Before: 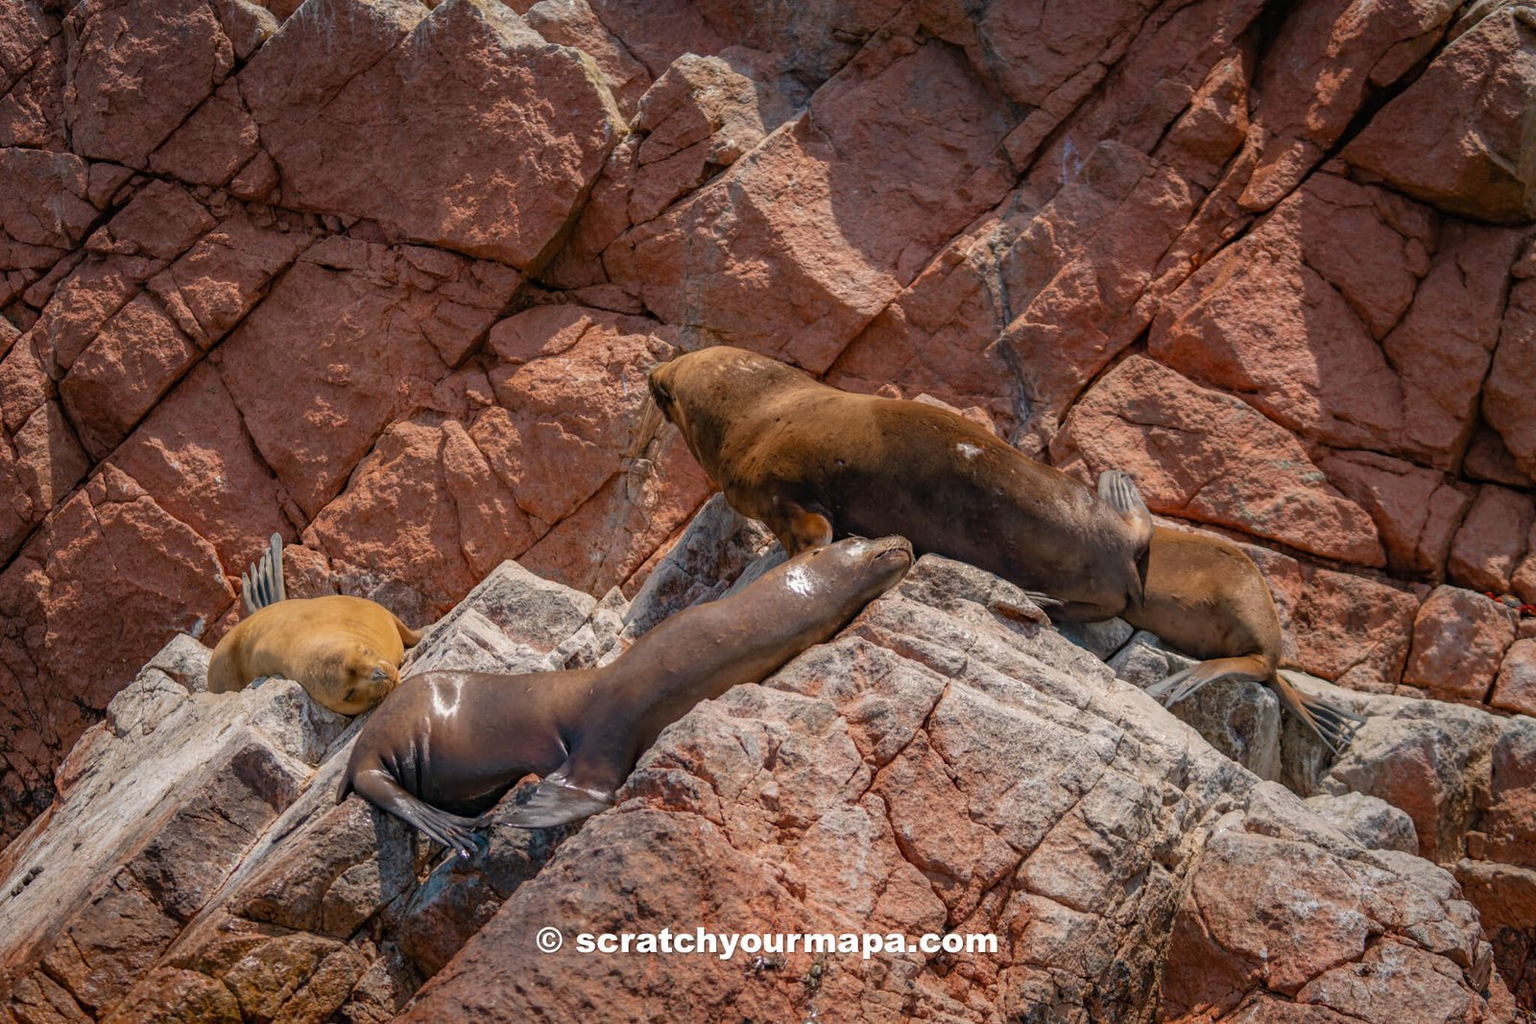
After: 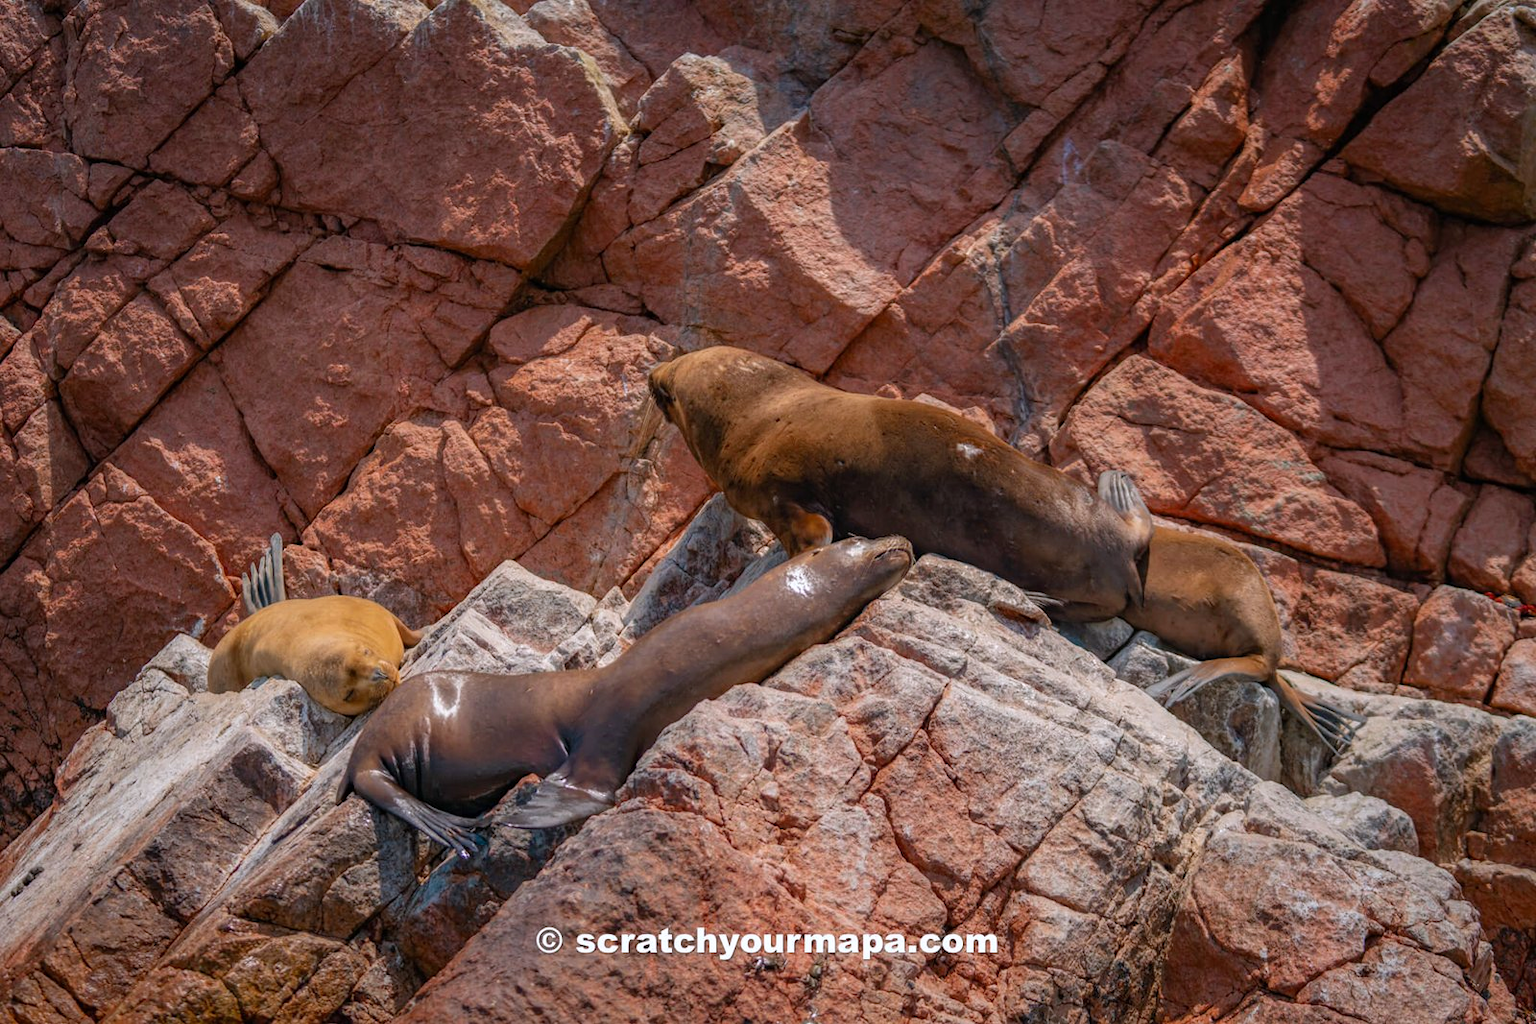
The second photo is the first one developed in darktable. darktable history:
color correction: highlights a* -0.115, highlights b* -6.04, shadows a* -0.135, shadows b* -0.121
contrast brightness saturation: saturation 0.098
